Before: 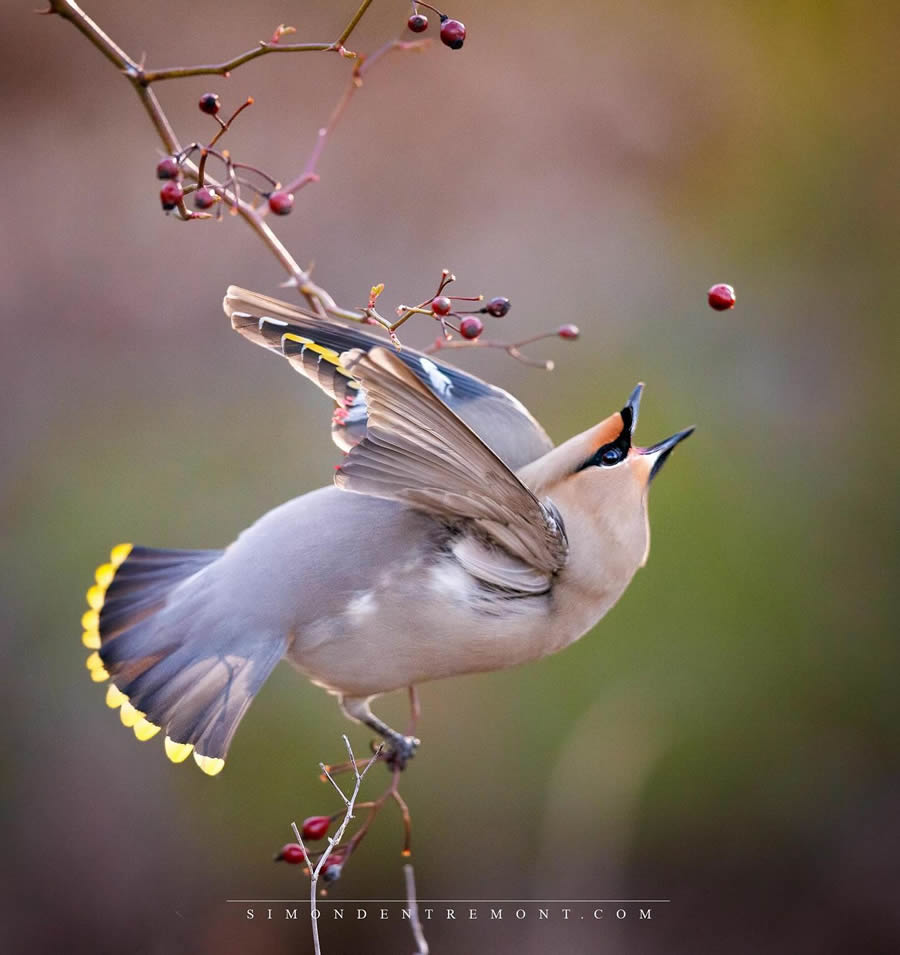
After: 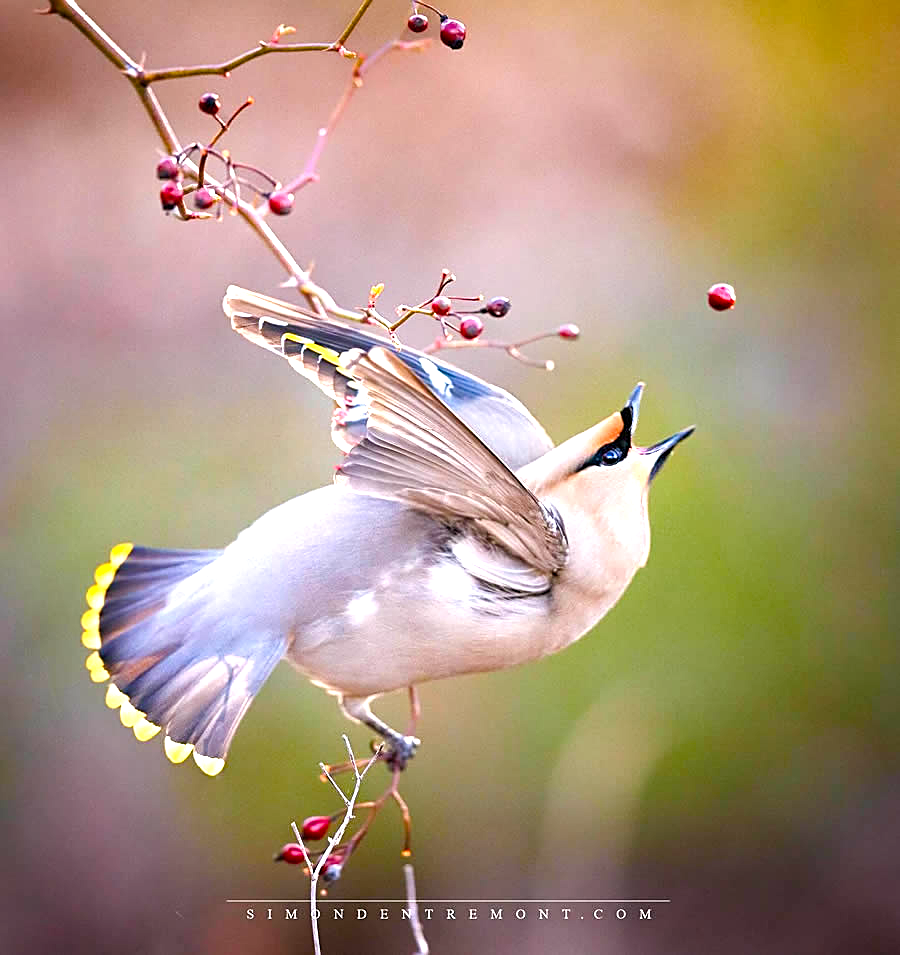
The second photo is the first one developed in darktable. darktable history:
color balance rgb: linear chroma grading › global chroma 8.12%, perceptual saturation grading › global saturation 9.07%, perceptual saturation grading › highlights -13.84%, perceptual saturation grading › mid-tones 14.88%, perceptual saturation grading › shadows 22.8%, perceptual brilliance grading › highlights 2.61%, global vibrance 12.07%
sharpen: on, module defaults
exposure: black level correction 0, exposure 1 EV, compensate exposure bias true, compensate highlight preservation false
